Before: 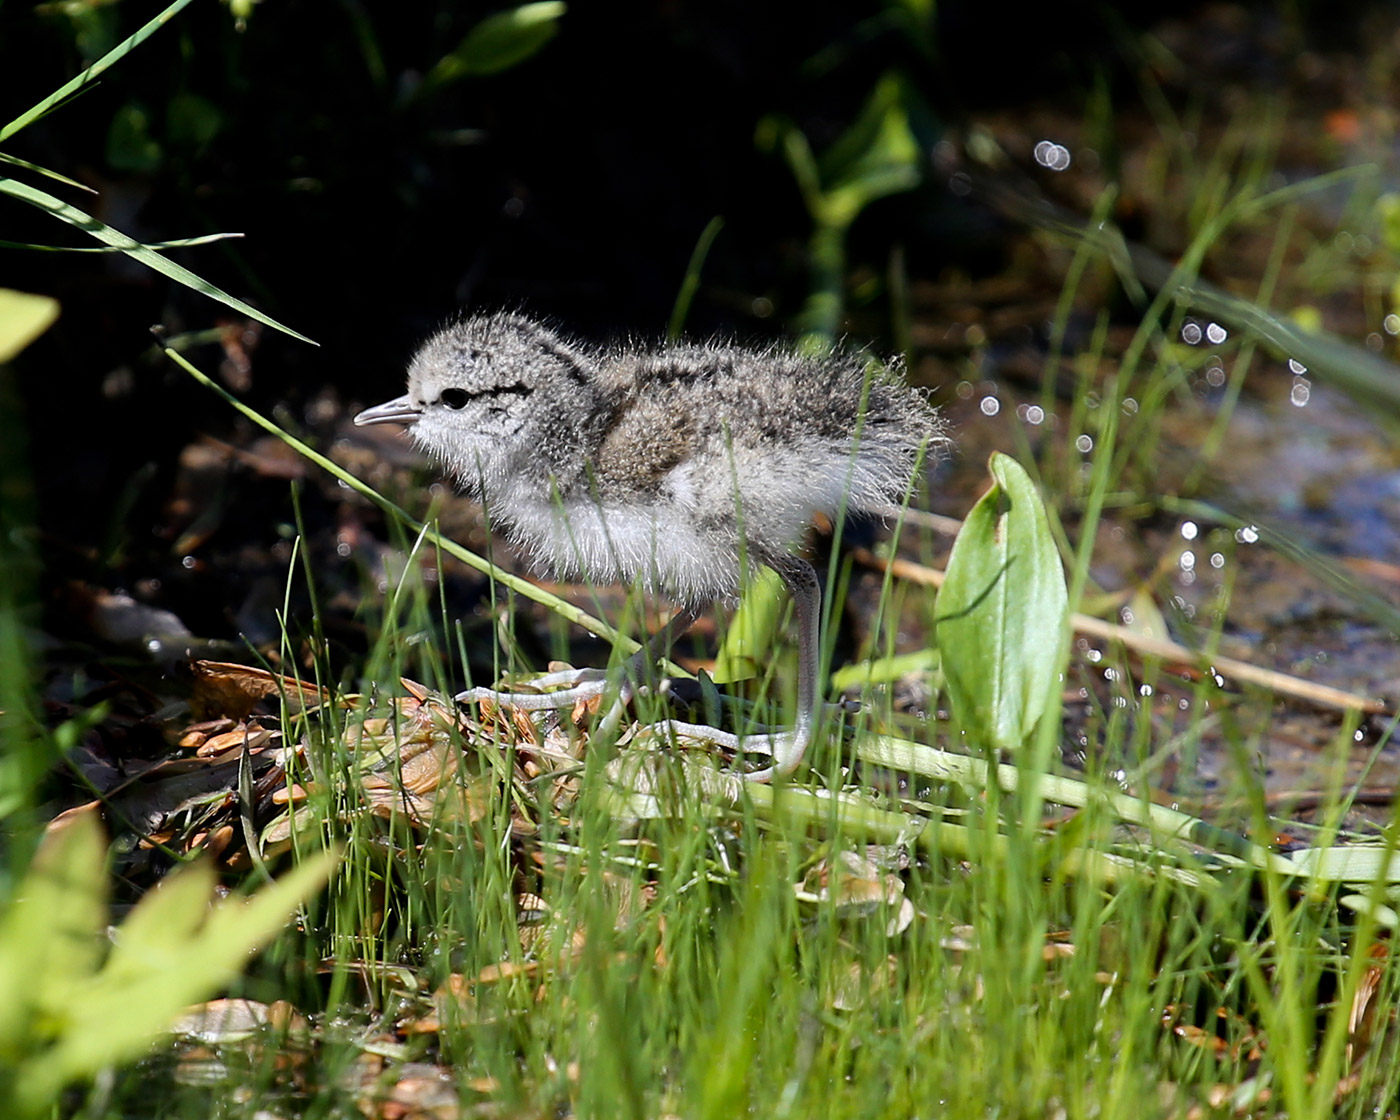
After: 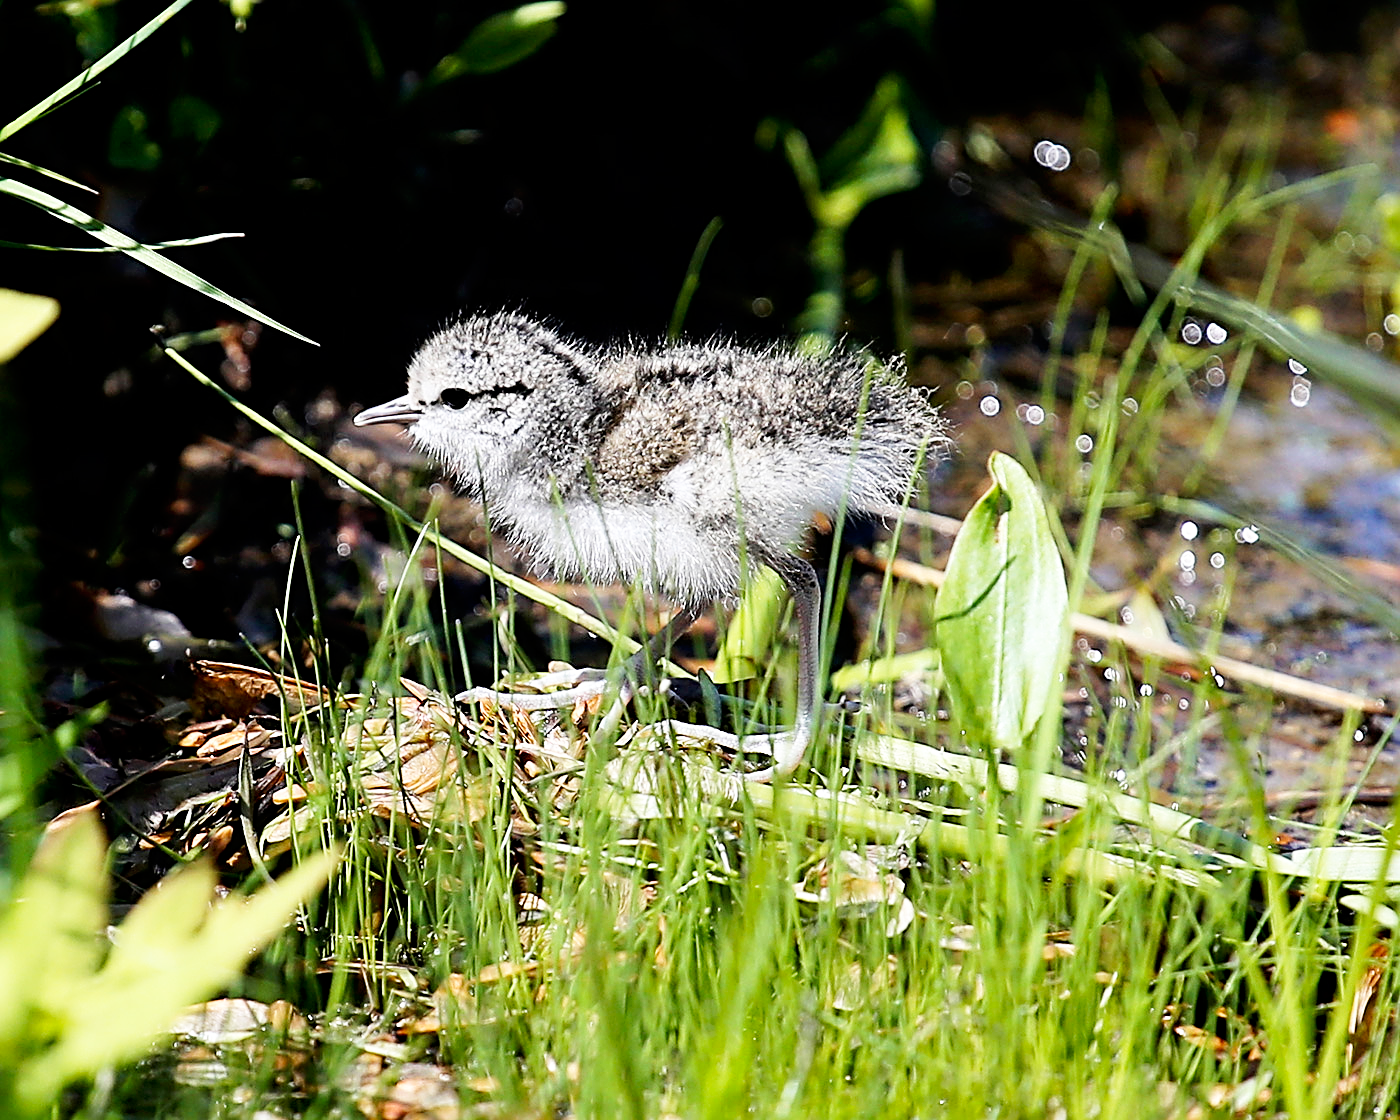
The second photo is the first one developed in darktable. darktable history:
base curve: curves: ch0 [(0, 0) (0.005, 0.002) (0.15, 0.3) (0.4, 0.7) (0.75, 0.95) (1, 1)], preserve colors none
sharpen: radius 2.676, amount 0.669
